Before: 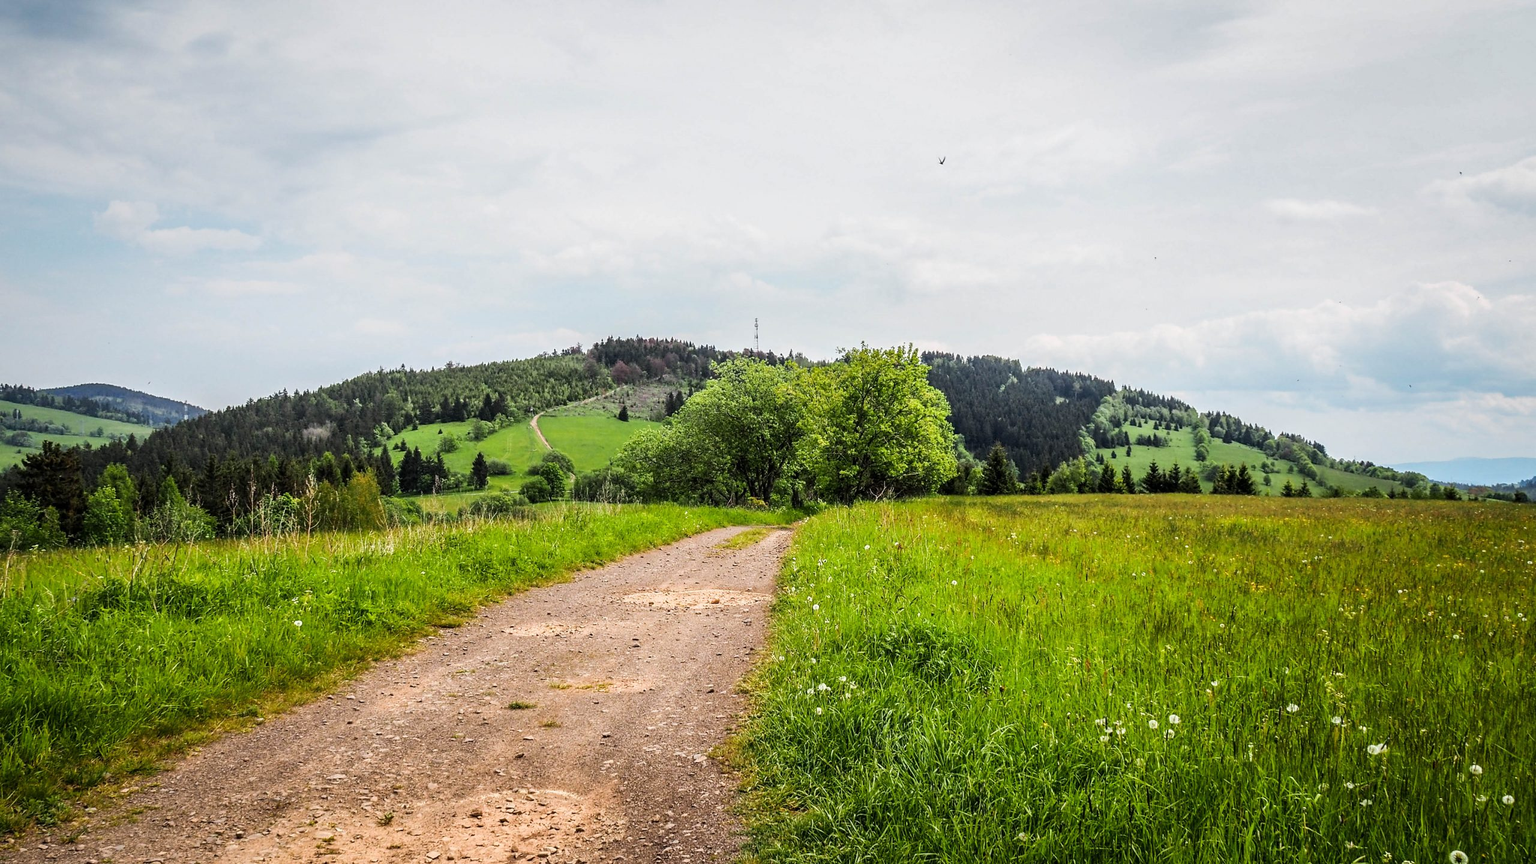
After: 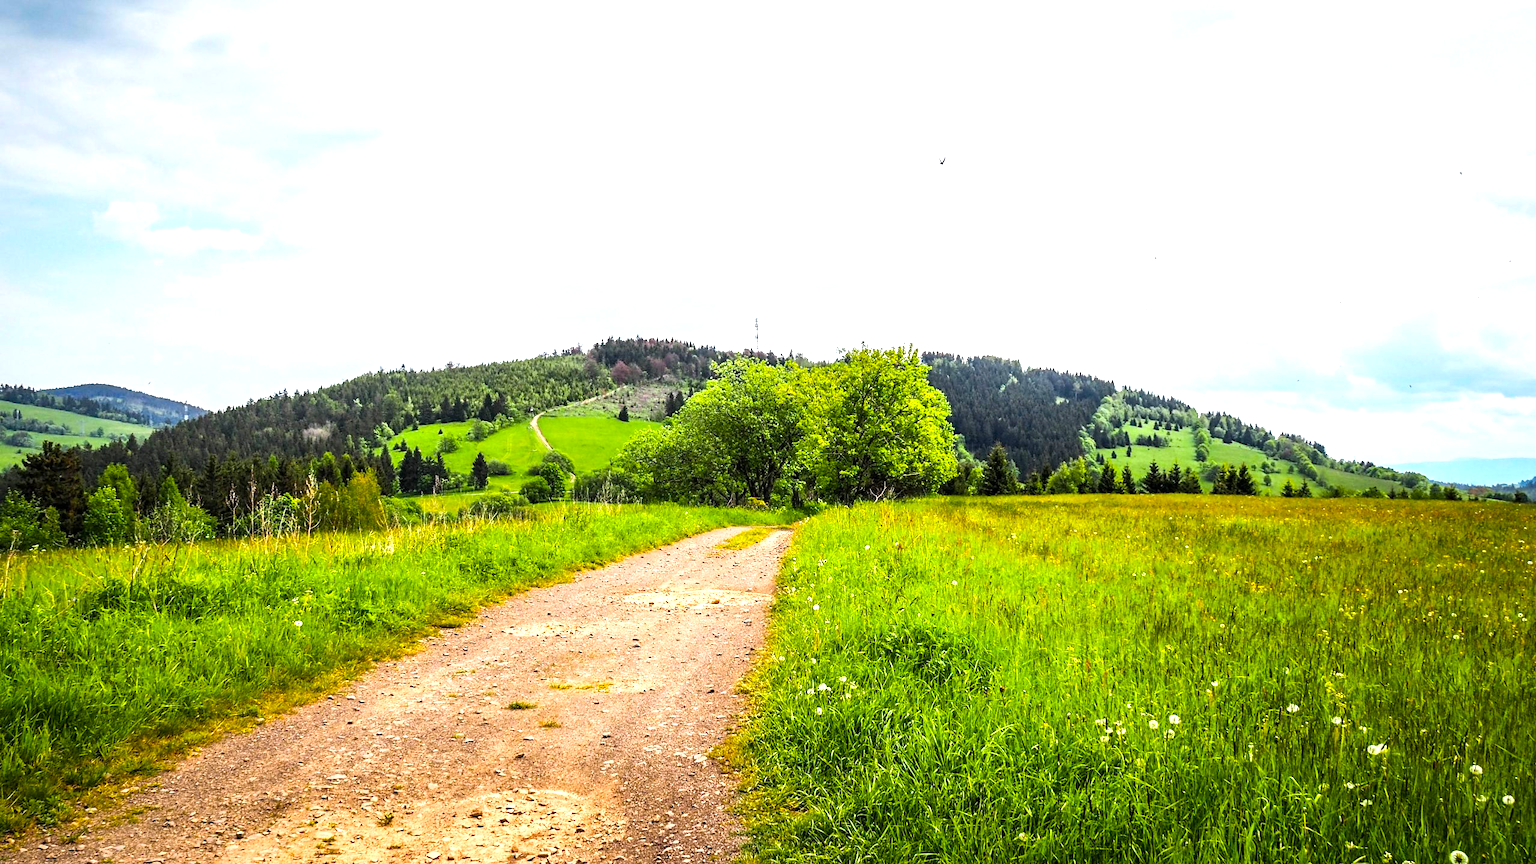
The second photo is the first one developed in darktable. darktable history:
exposure: exposure 0.603 EV, compensate exposure bias true, compensate highlight preservation false
color balance rgb: highlights gain › luminance 14.907%, linear chroma grading › global chroma 15.087%, perceptual saturation grading › global saturation 19.587%
